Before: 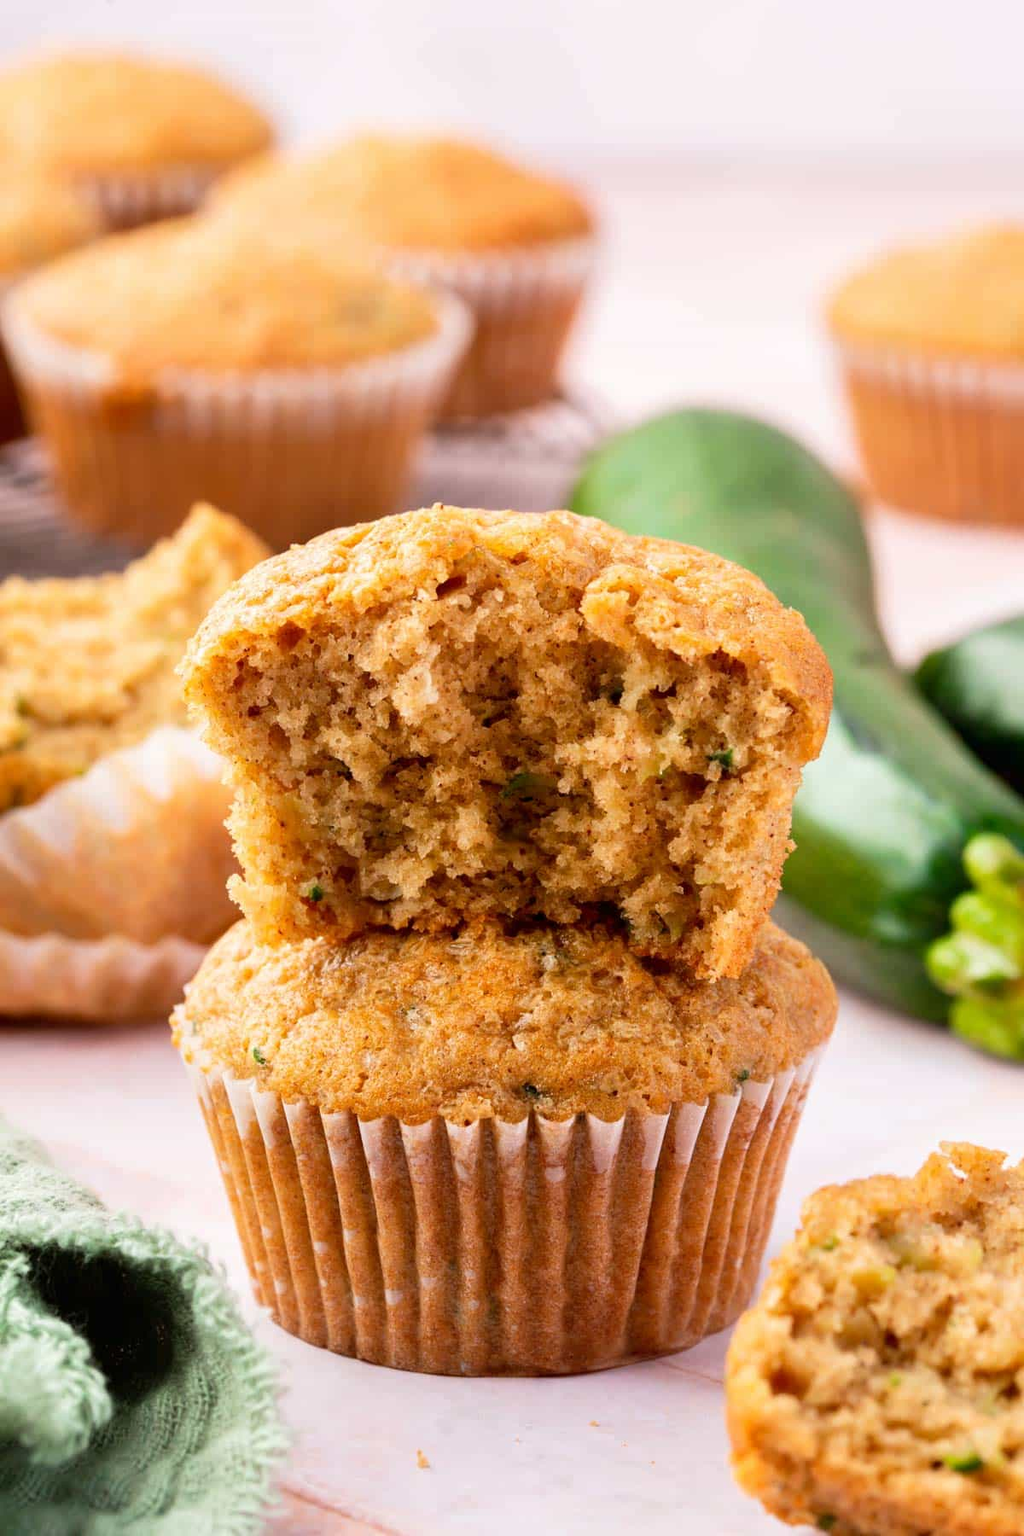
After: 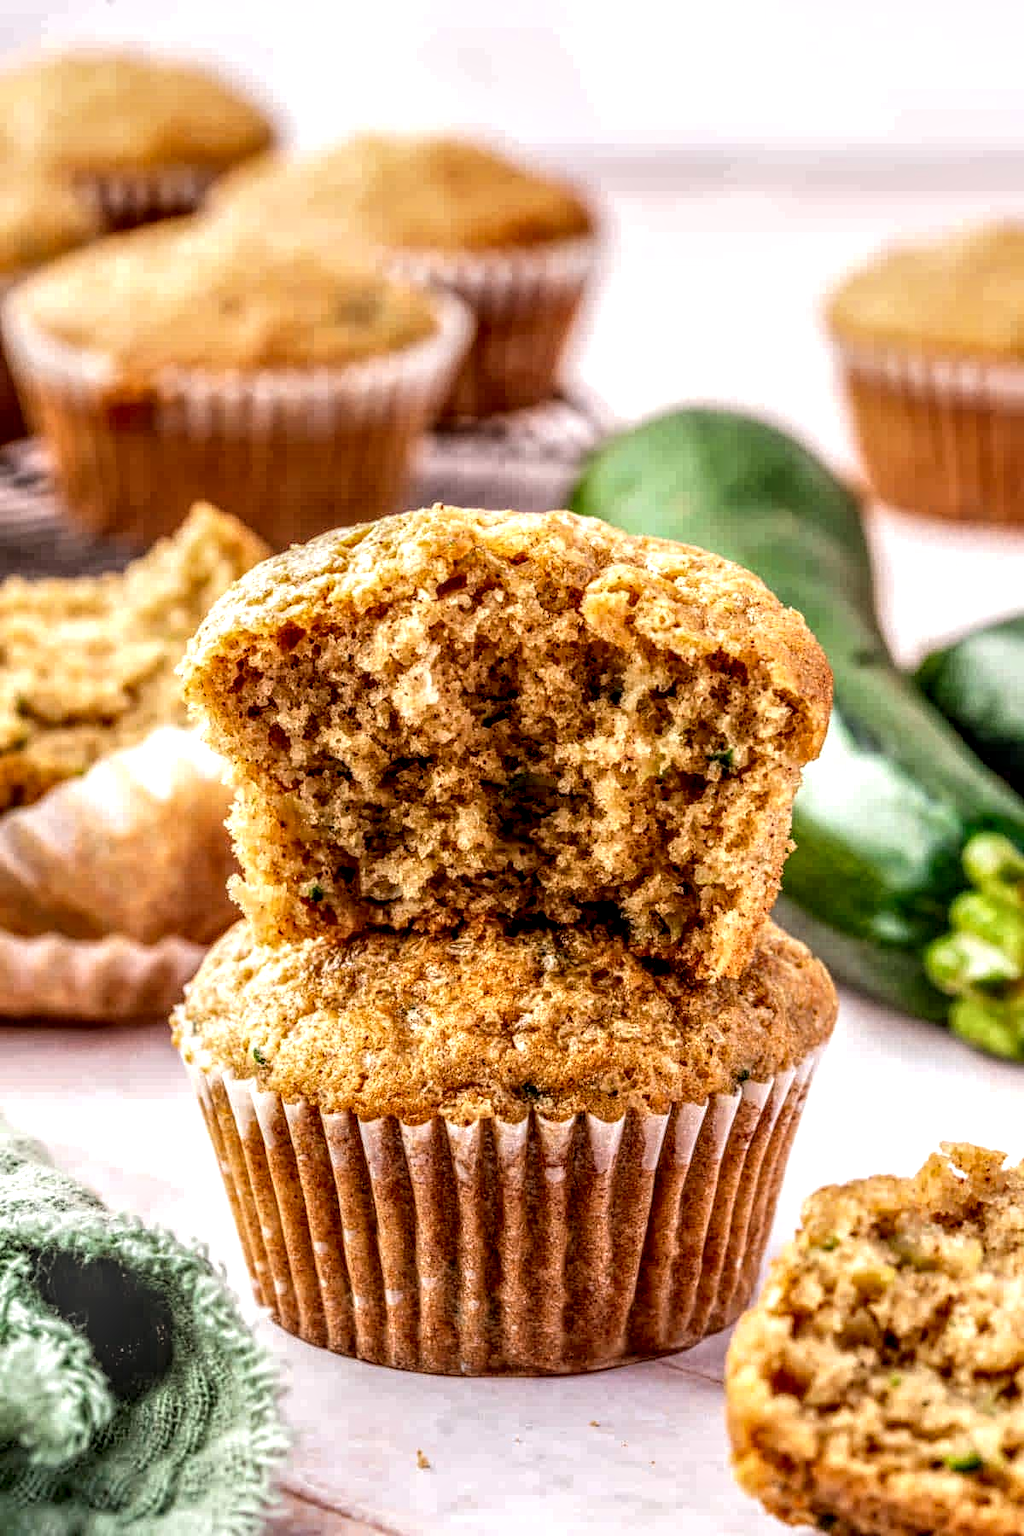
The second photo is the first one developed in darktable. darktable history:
local contrast: highlights 0%, shadows 0%, detail 300%, midtone range 0.3
sharpen: radius 5.325, amount 0.312, threshold 26.433
